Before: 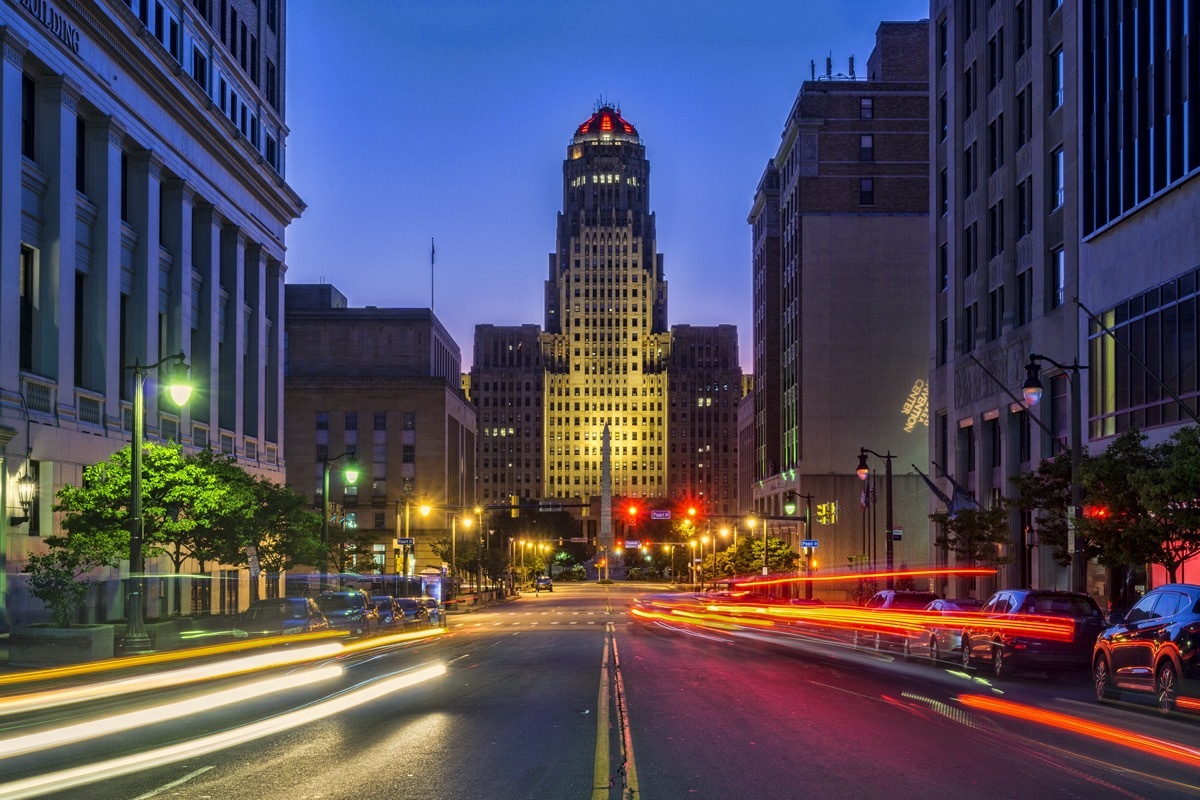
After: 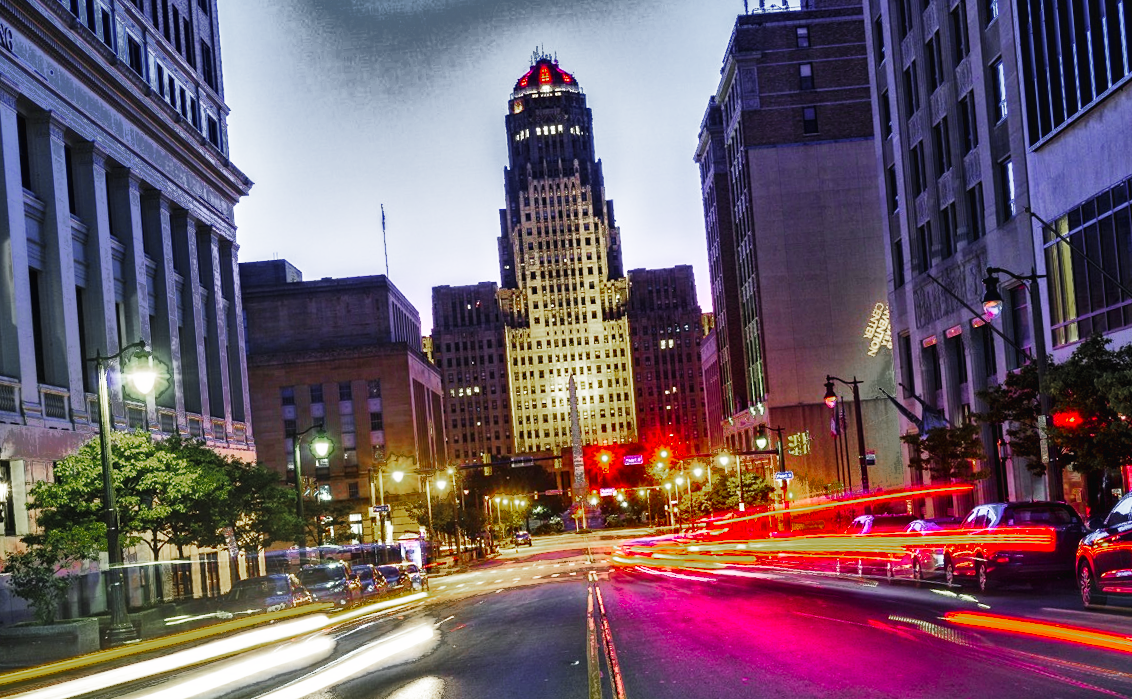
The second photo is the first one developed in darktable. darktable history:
shadows and highlights: radius 108.52, shadows 40.68, highlights -72.88, low approximation 0.01, soften with gaussian
crop and rotate: left 0.614%, top 0.179%, bottom 0.309%
base curve: curves: ch0 [(0, 0.003) (0.001, 0.002) (0.006, 0.004) (0.02, 0.022) (0.048, 0.086) (0.094, 0.234) (0.162, 0.431) (0.258, 0.629) (0.385, 0.8) (0.548, 0.918) (0.751, 0.988) (1, 1)], preserve colors none
rotate and perspective: rotation -5°, crop left 0.05, crop right 0.952, crop top 0.11, crop bottom 0.89
color zones: curves: ch0 [(0, 0.48) (0.209, 0.398) (0.305, 0.332) (0.429, 0.493) (0.571, 0.5) (0.714, 0.5) (0.857, 0.5) (1, 0.48)]; ch1 [(0, 0.736) (0.143, 0.625) (0.225, 0.371) (0.429, 0.256) (0.571, 0.241) (0.714, 0.213) (0.857, 0.48) (1, 0.736)]; ch2 [(0, 0.448) (0.143, 0.498) (0.286, 0.5) (0.429, 0.5) (0.571, 0.5) (0.714, 0.5) (0.857, 0.5) (1, 0.448)]
fill light: exposure -0.73 EV, center 0.69, width 2.2
tone equalizer: -8 EV 0.001 EV, -7 EV -0.002 EV, -6 EV 0.002 EV, -5 EV -0.03 EV, -4 EV -0.116 EV, -3 EV -0.169 EV, -2 EV 0.24 EV, -1 EV 0.702 EV, +0 EV 0.493 EV
